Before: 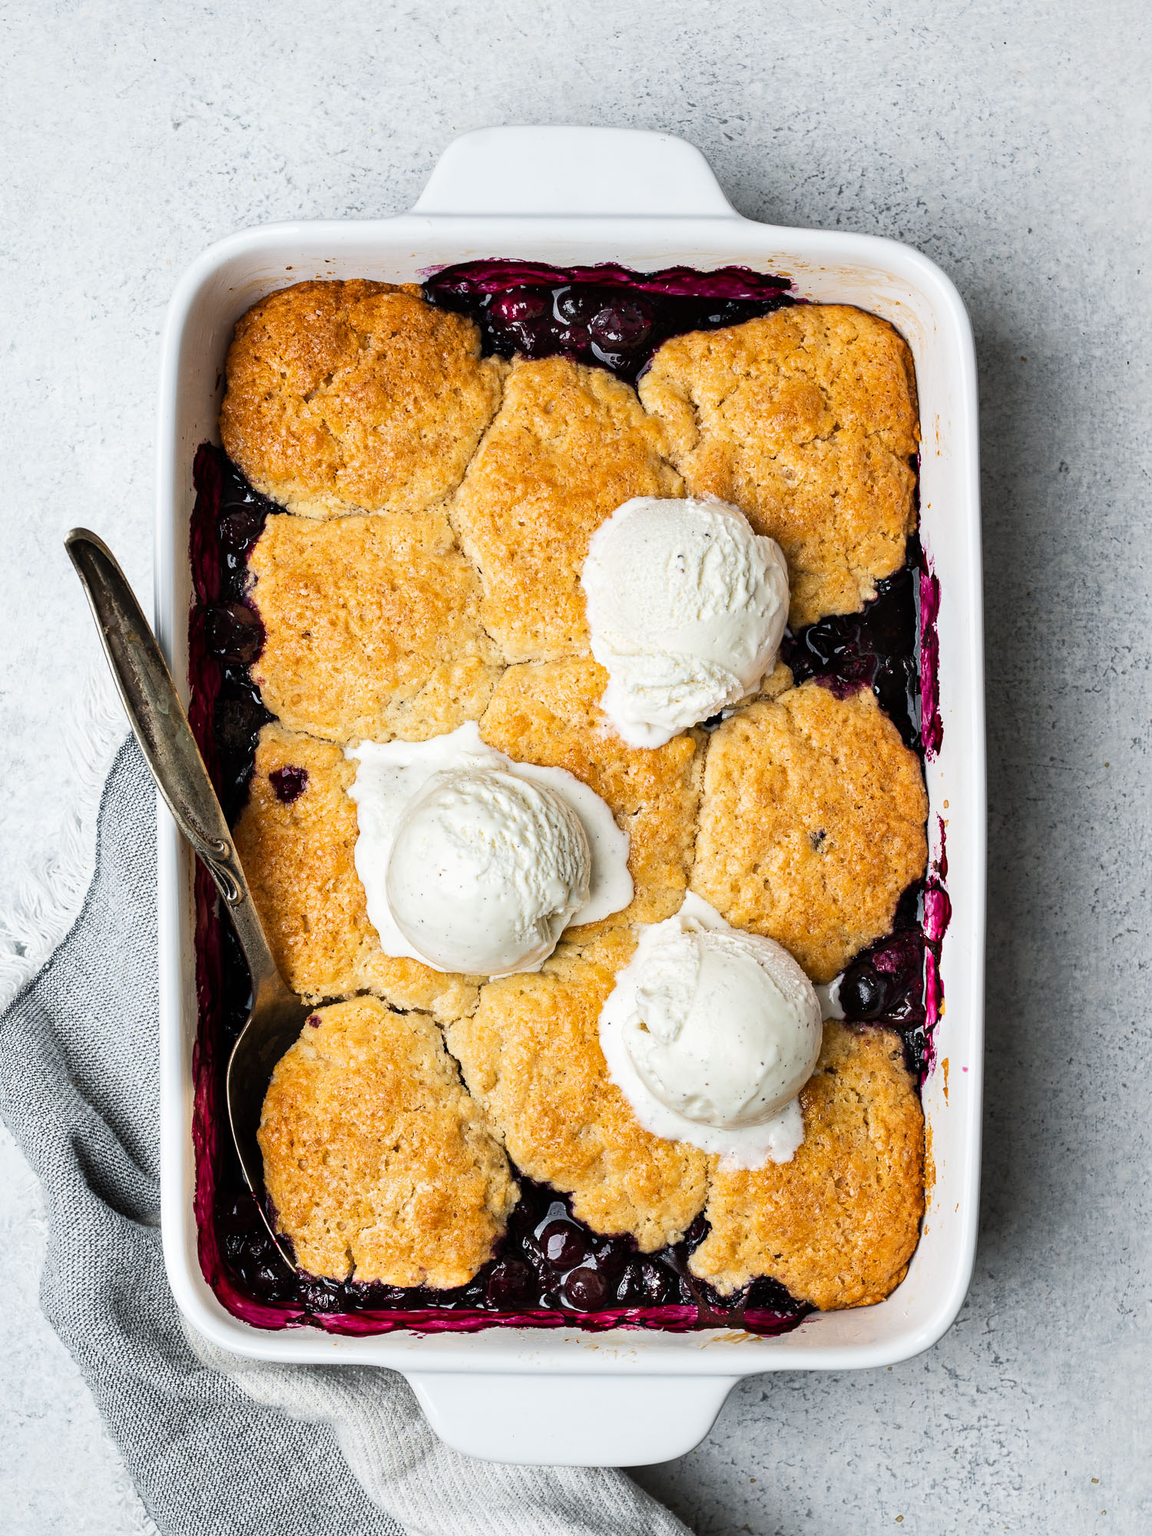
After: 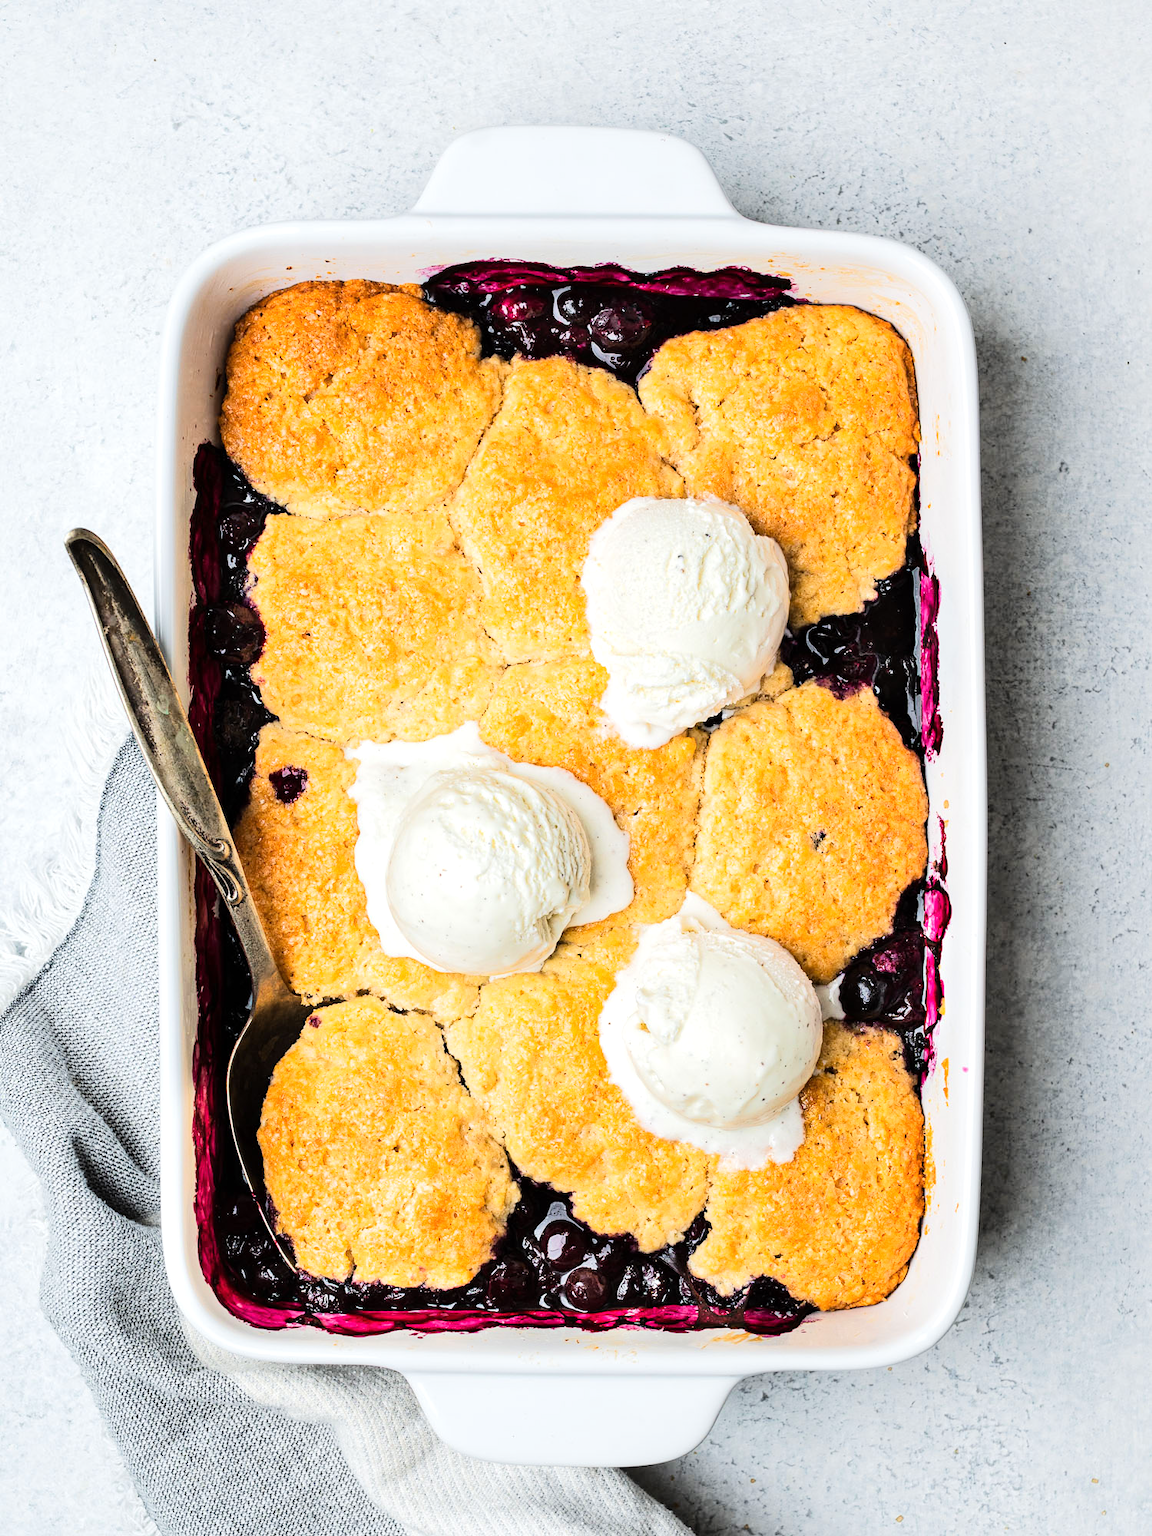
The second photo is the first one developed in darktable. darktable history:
tone equalizer: -7 EV 0.165 EV, -6 EV 0.623 EV, -5 EV 1.13 EV, -4 EV 1.29 EV, -3 EV 1.16 EV, -2 EV 0.6 EV, -1 EV 0.166 EV, edges refinement/feathering 500, mask exposure compensation -1.57 EV, preserve details no
